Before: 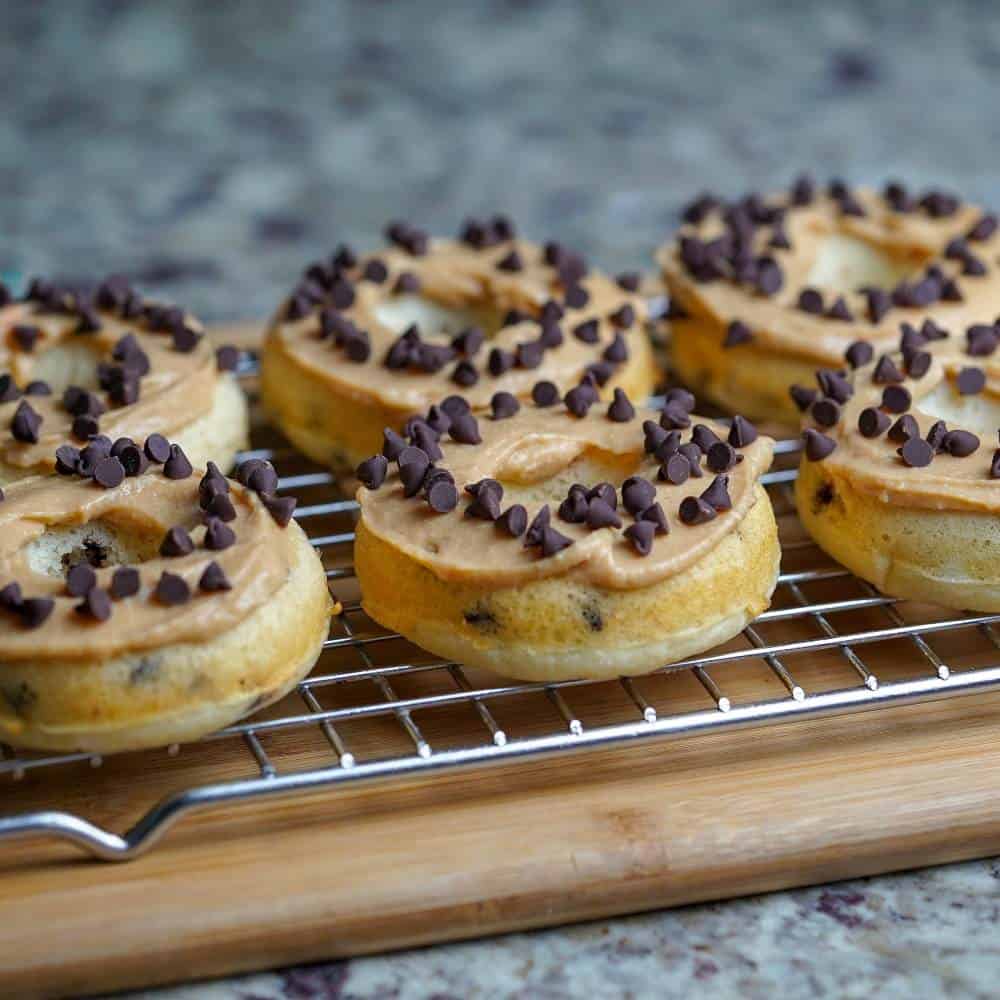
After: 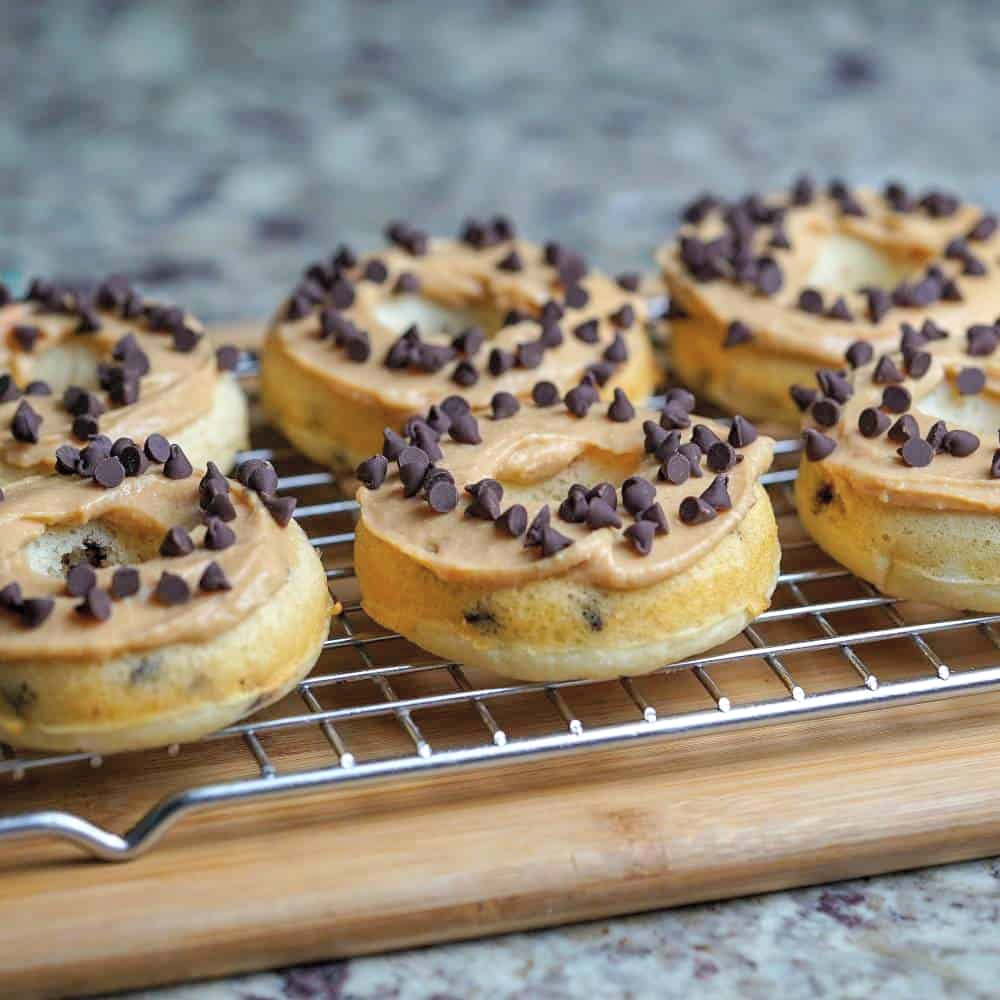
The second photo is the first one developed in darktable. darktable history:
local contrast: mode bilateral grid, contrast 20, coarseness 50, detail 120%, midtone range 0.2
contrast brightness saturation: brightness 0.15
